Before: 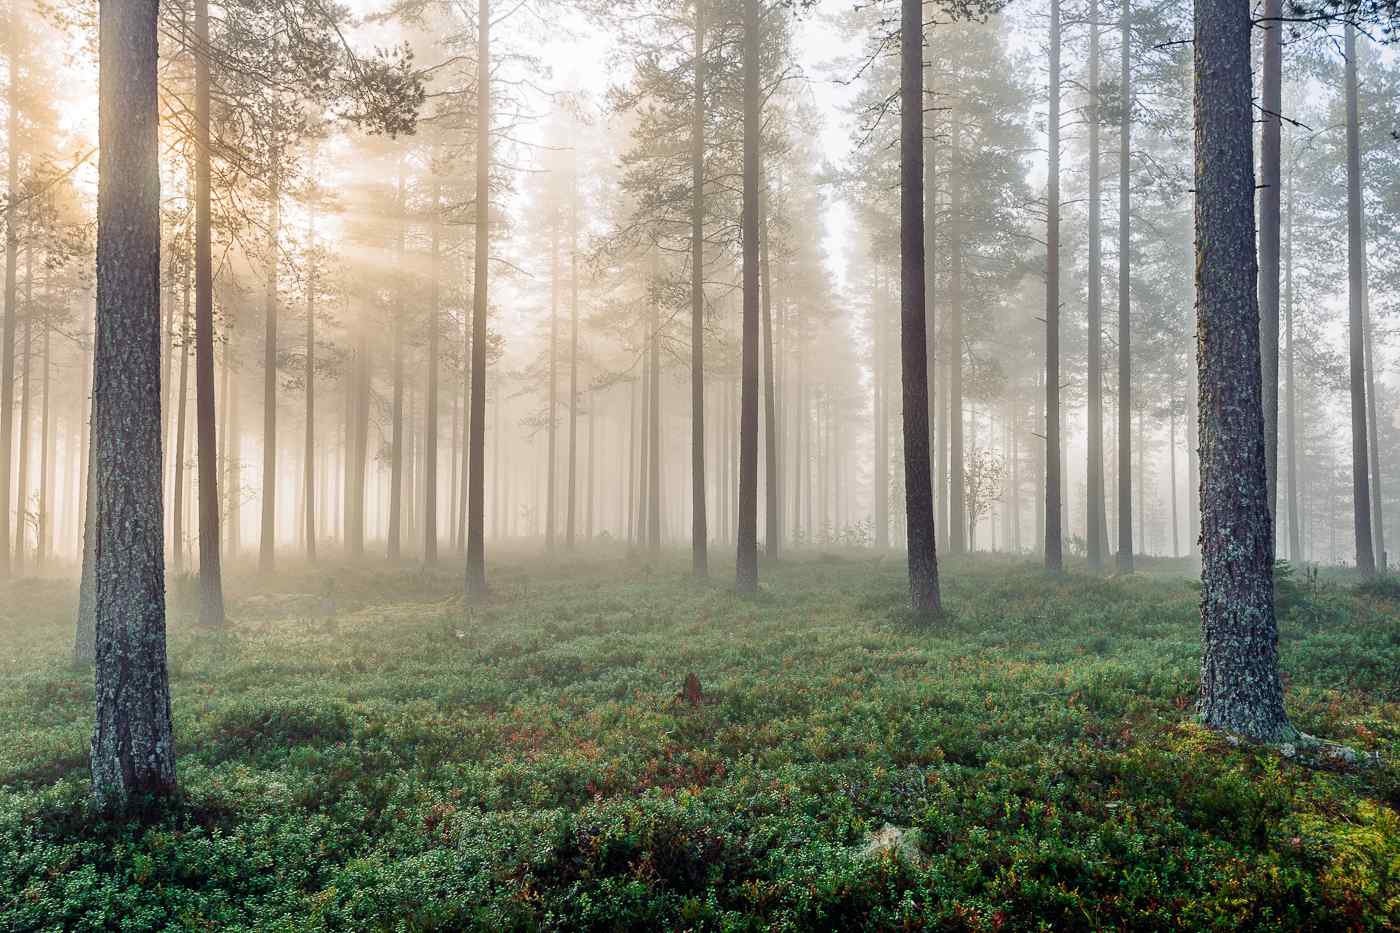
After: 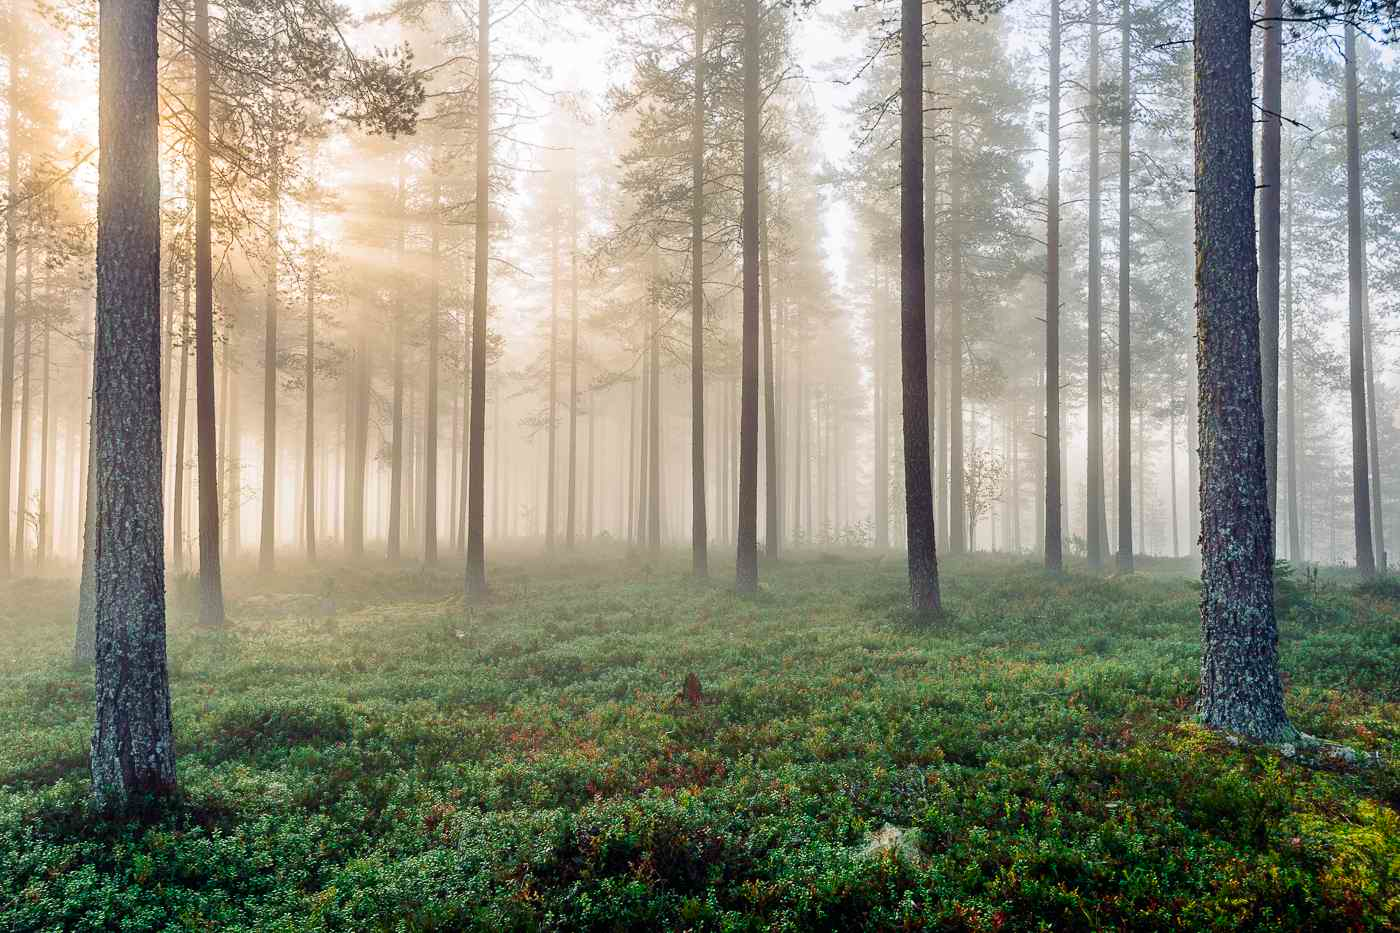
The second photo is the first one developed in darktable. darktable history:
contrast brightness saturation: contrast 0.08, saturation 0.196
